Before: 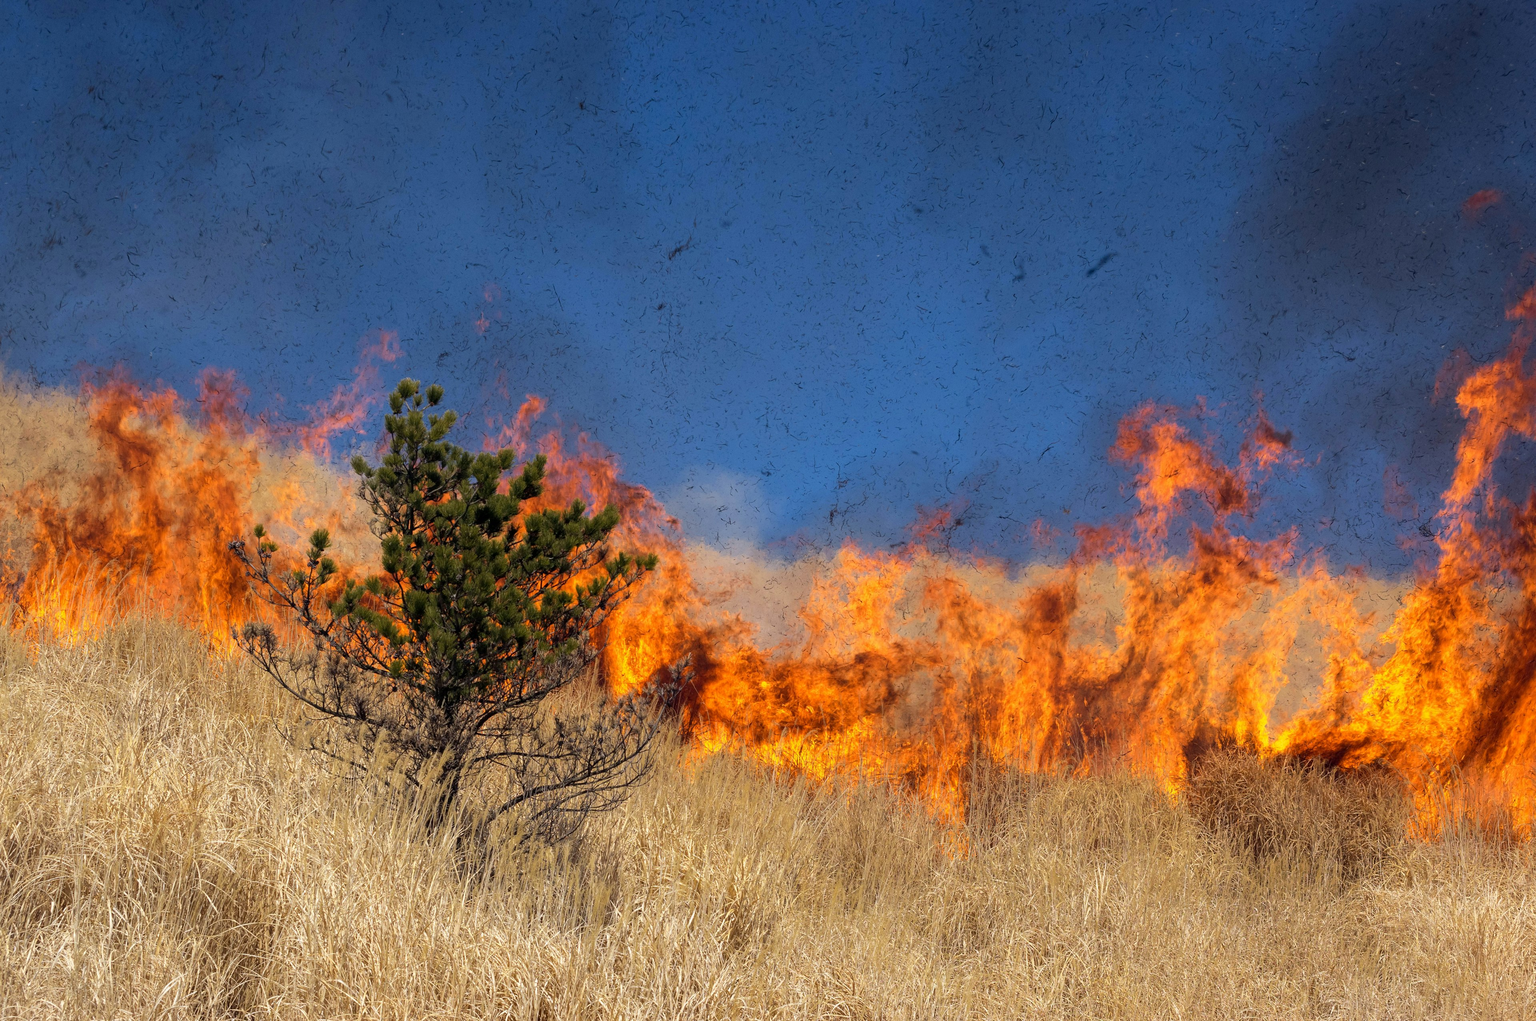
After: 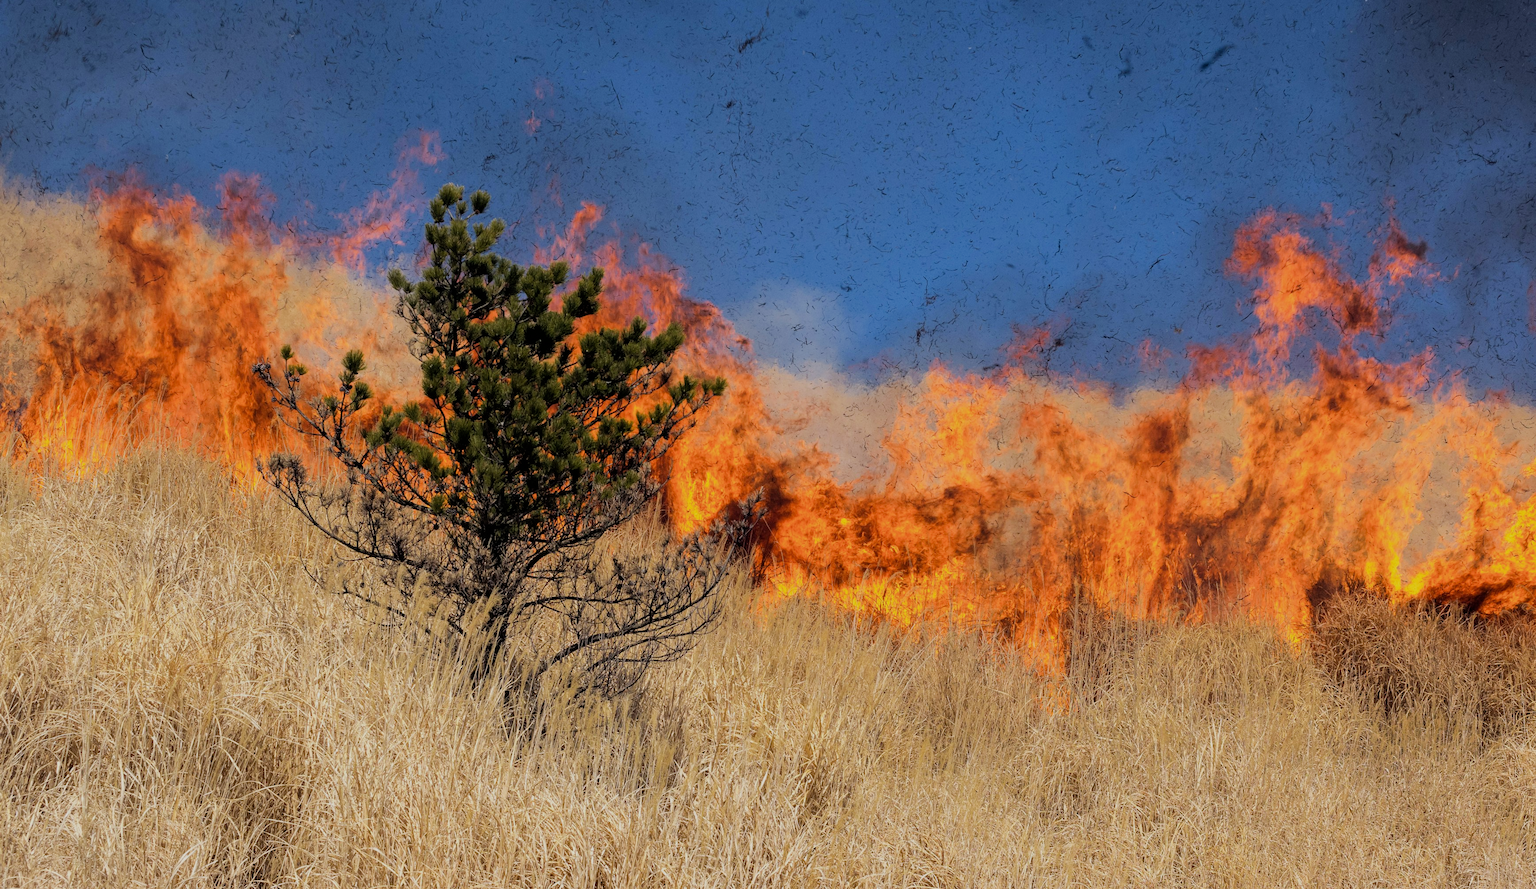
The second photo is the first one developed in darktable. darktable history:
crop: top 20.802%, right 9.409%, bottom 0.341%
filmic rgb: black relative exposure -7.65 EV, white relative exposure 4.56 EV, hardness 3.61, contrast 1.06
